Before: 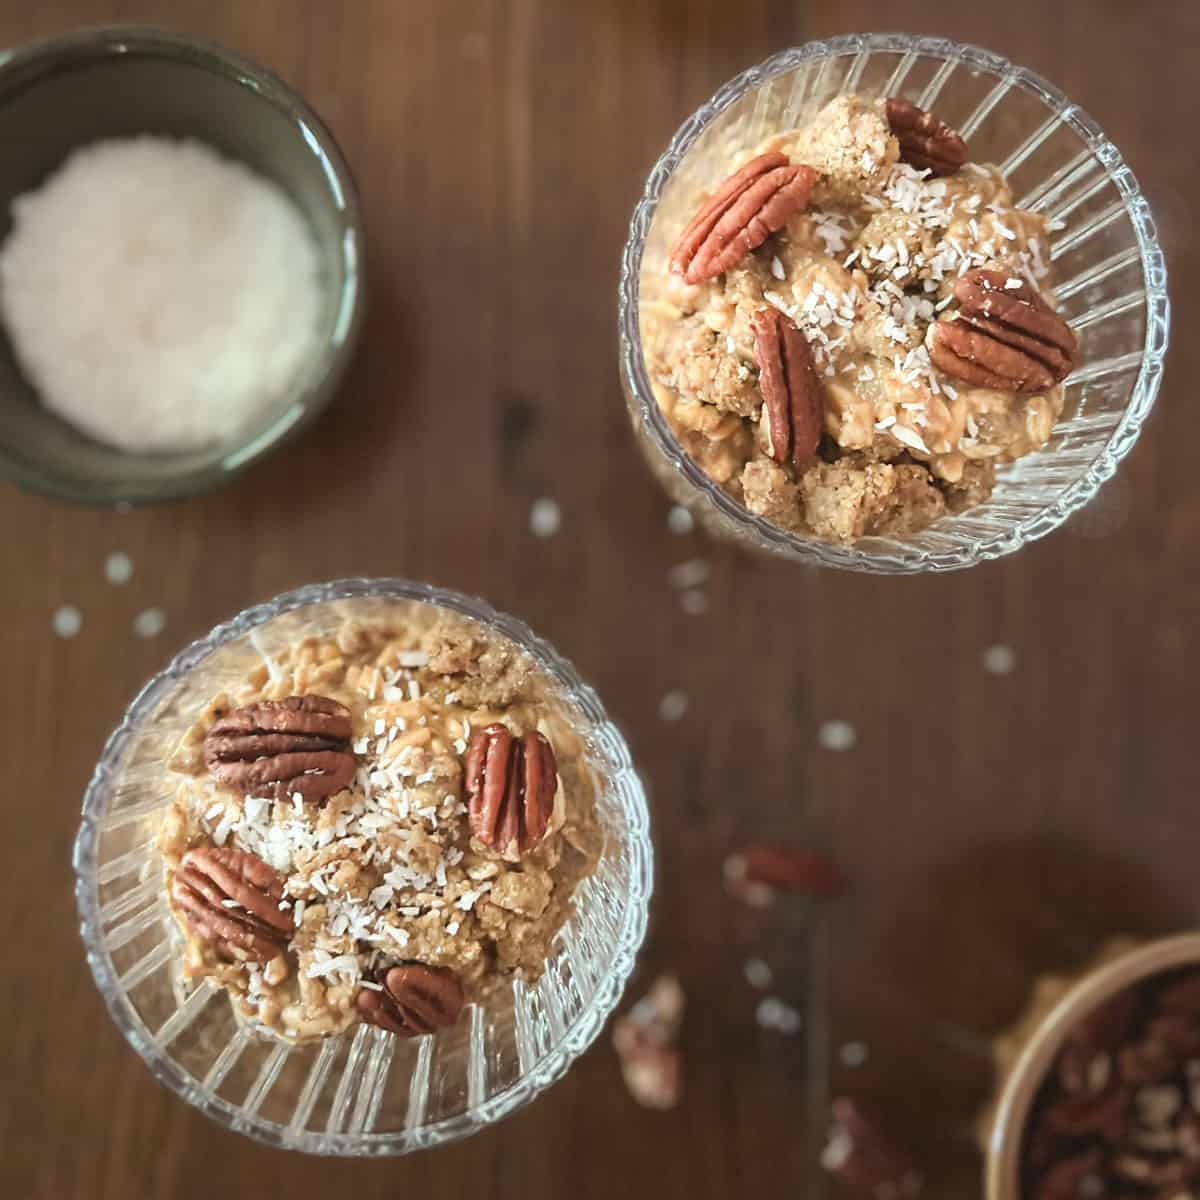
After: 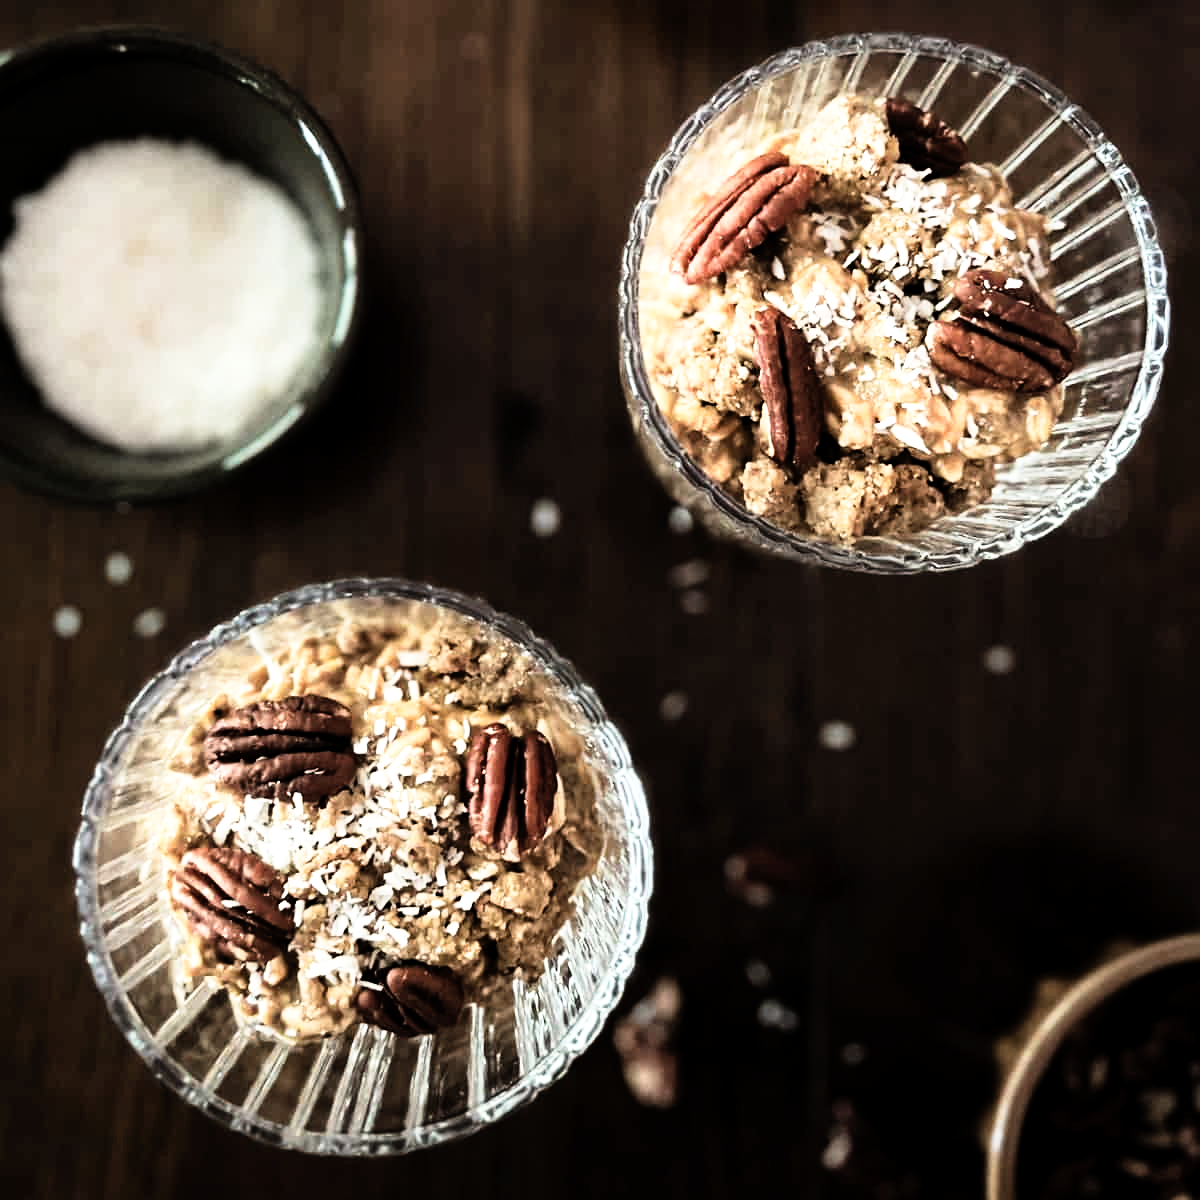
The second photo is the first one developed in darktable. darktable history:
tone equalizer: on, module defaults
contrast brightness saturation: contrast 0.1, saturation -0.36
filmic rgb: black relative exposure -5 EV, hardness 2.88, contrast 1.3, highlights saturation mix -30%
levels: mode automatic, black 0.023%, white 99.97%, levels [0.062, 0.494, 0.925]
tone curve: curves: ch0 [(0, 0) (0.003, 0.001) (0.011, 0.002) (0.025, 0.002) (0.044, 0.006) (0.069, 0.01) (0.1, 0.017) (0.136, 0.023) (0.177, 0.038) (0.224, 0.066) (0.277, 0.118) (0.335, 0.185) (0.399, 0.264) (0.468, 0.365) (0.543, 0.475) (0.623, 0.606) (0.709, 0.759) (0.801, 0.923) (0.898, 0.999) (1, 1)], preserve colors none
